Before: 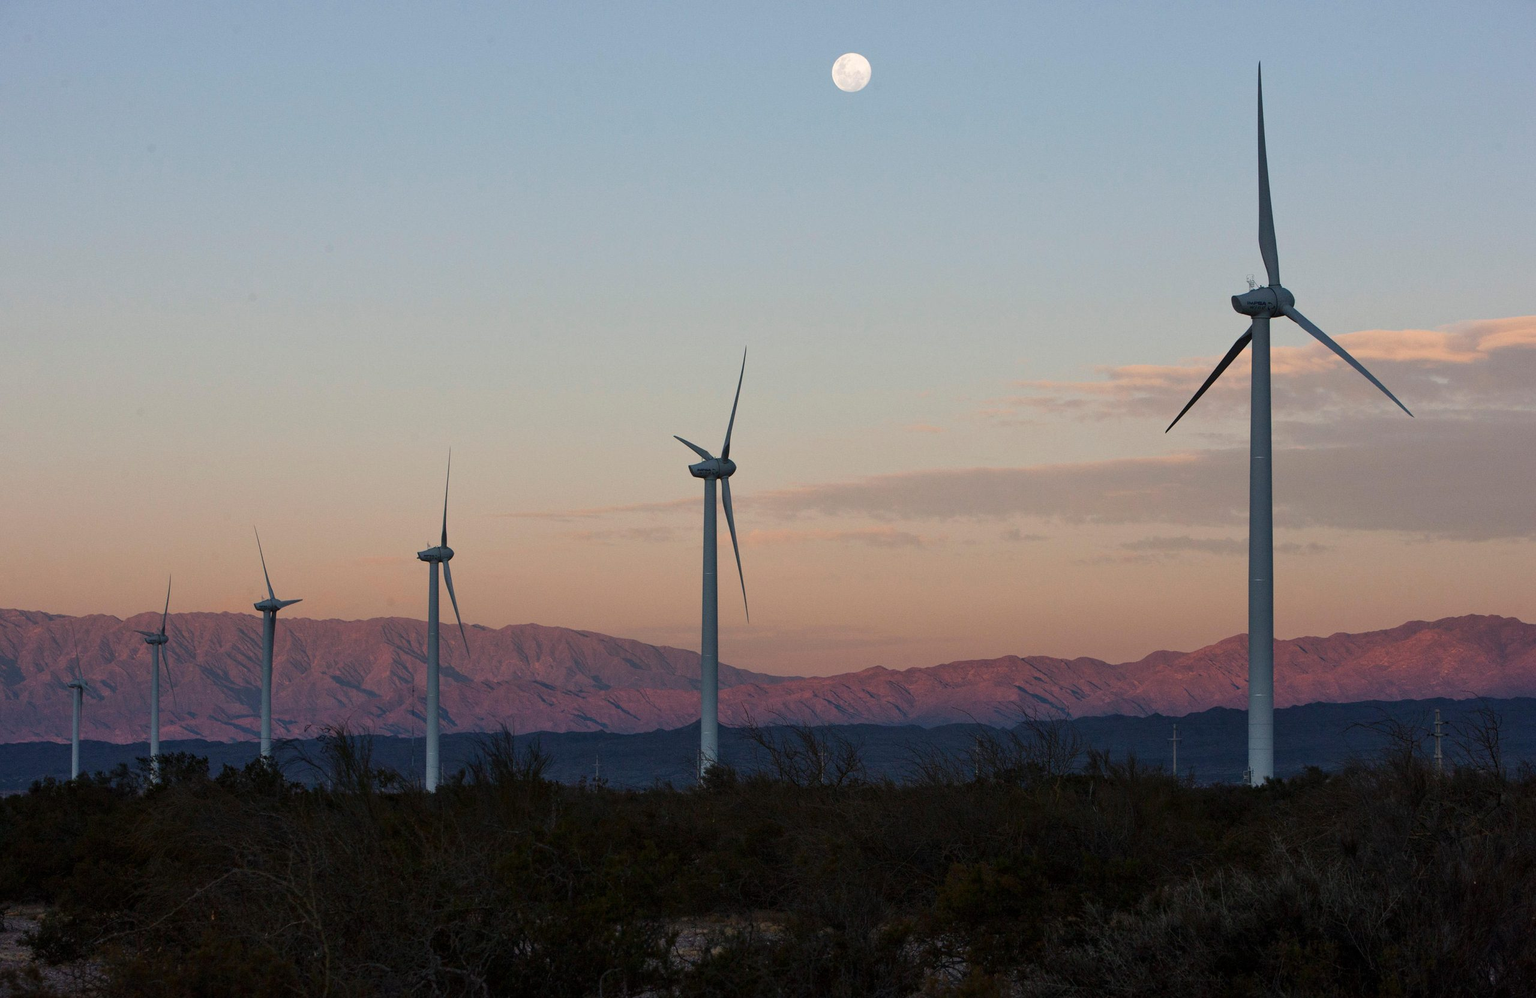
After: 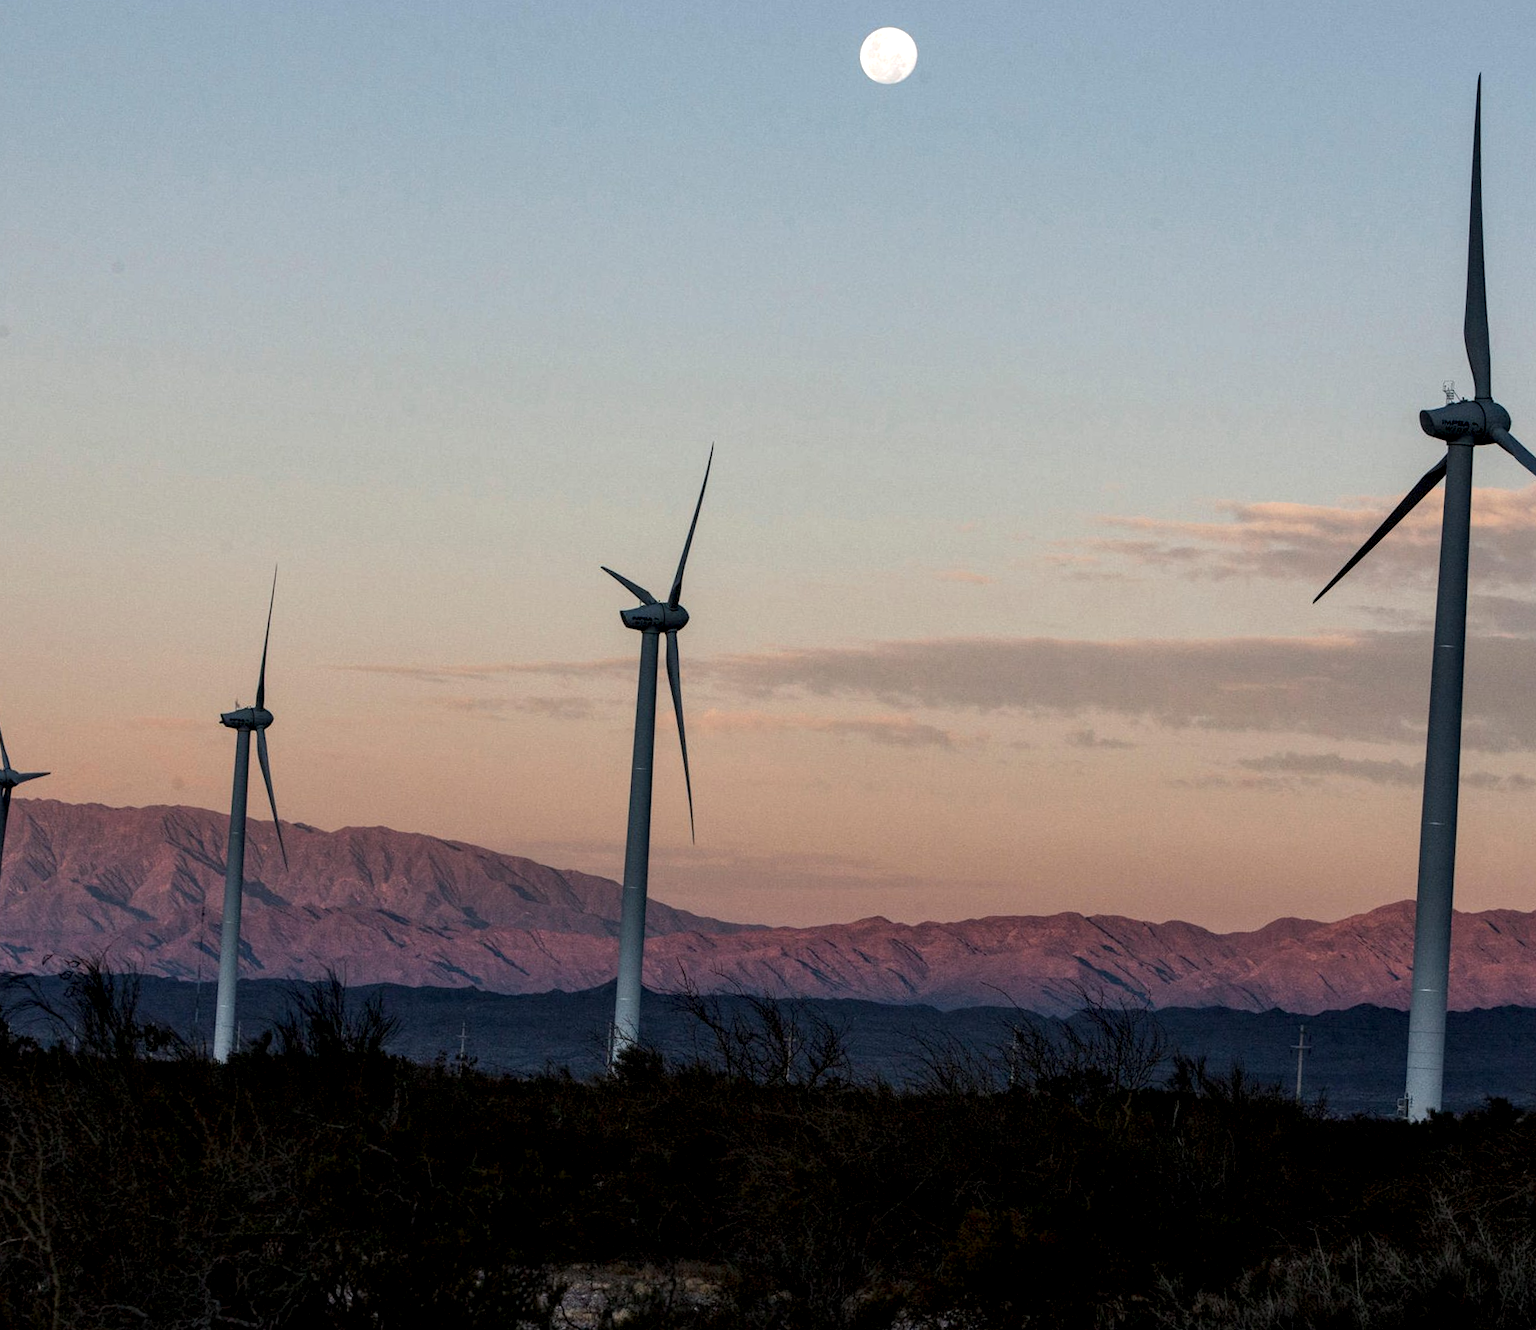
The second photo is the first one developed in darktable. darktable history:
crop and rotate: angle -3.27°, left 14.277%, top 0.028%, right 10.766%, bottom 0.028%
local contrast: highlights 65%, shadows 54%, detail 169%, midtone range 0.514
